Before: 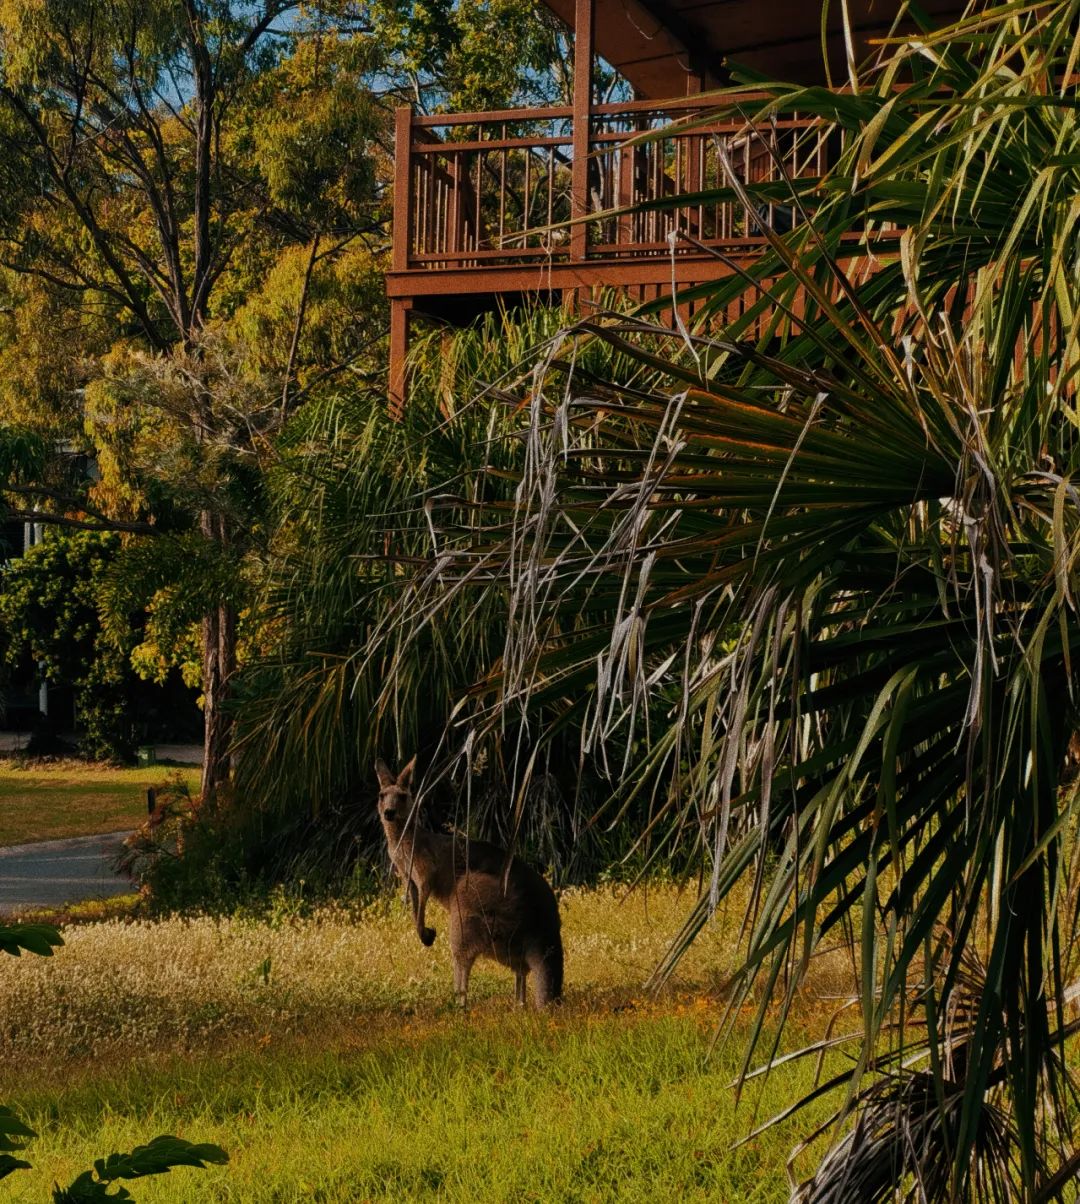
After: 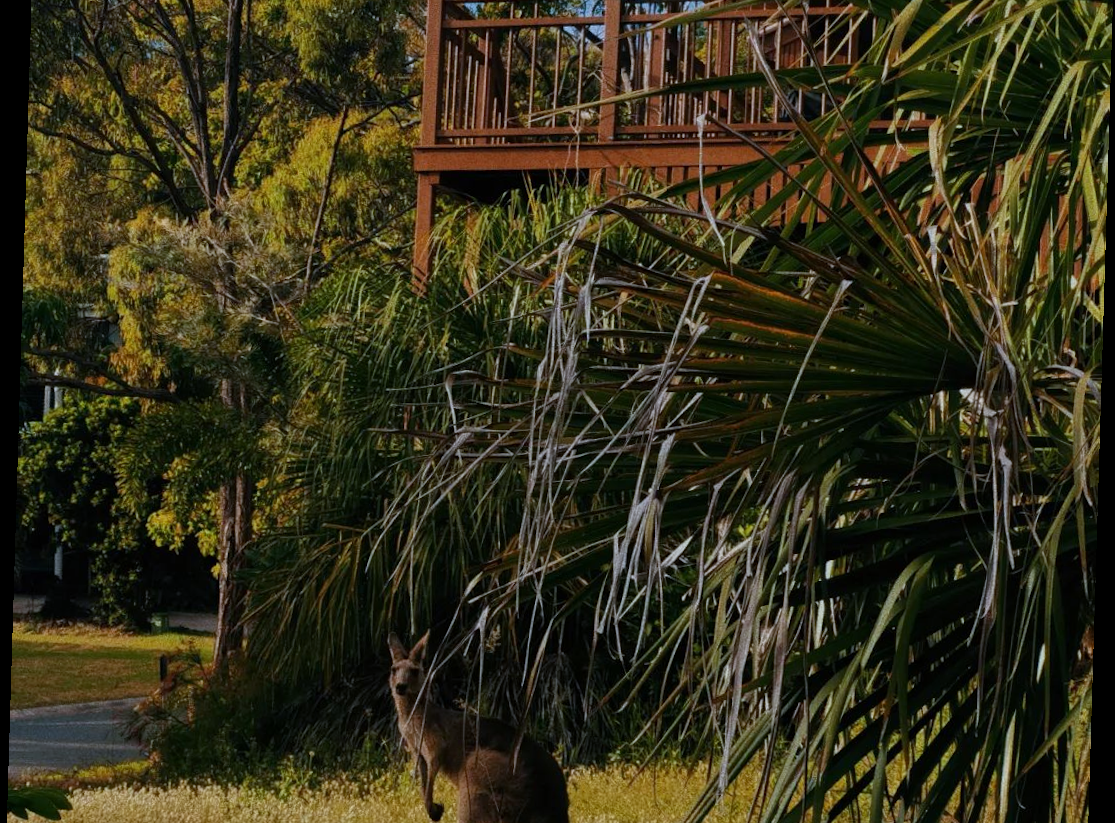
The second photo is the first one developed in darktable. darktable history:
white balance: red 0.926, green 1.003, blue 1.133
rotate and perspective: rotation 1.72°, automatic cropping off
crop: top 11.166%, bottom 22.168%
